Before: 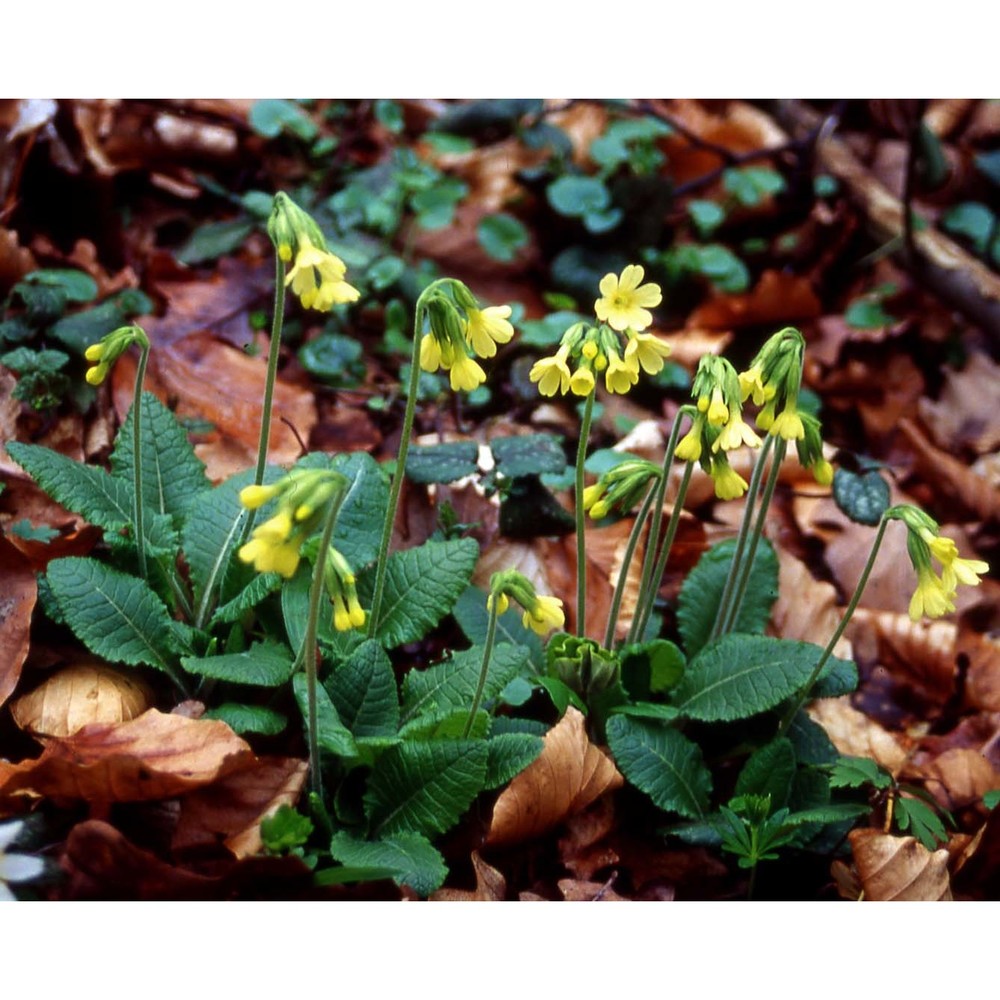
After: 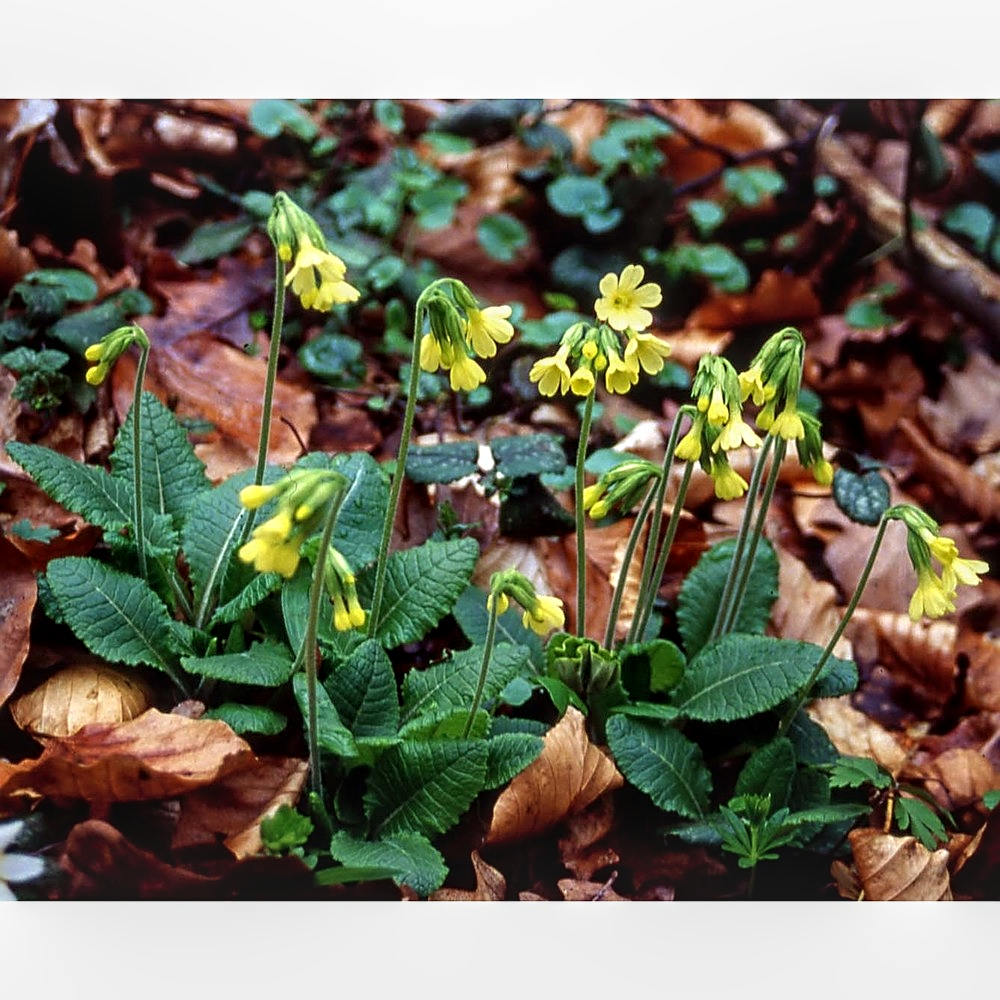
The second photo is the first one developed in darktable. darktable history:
sharpen: on, module defaults
local contrast: on, module defaults
shadows and highlights: shadows -21.07, highlights 99.92, soften with gaussian
